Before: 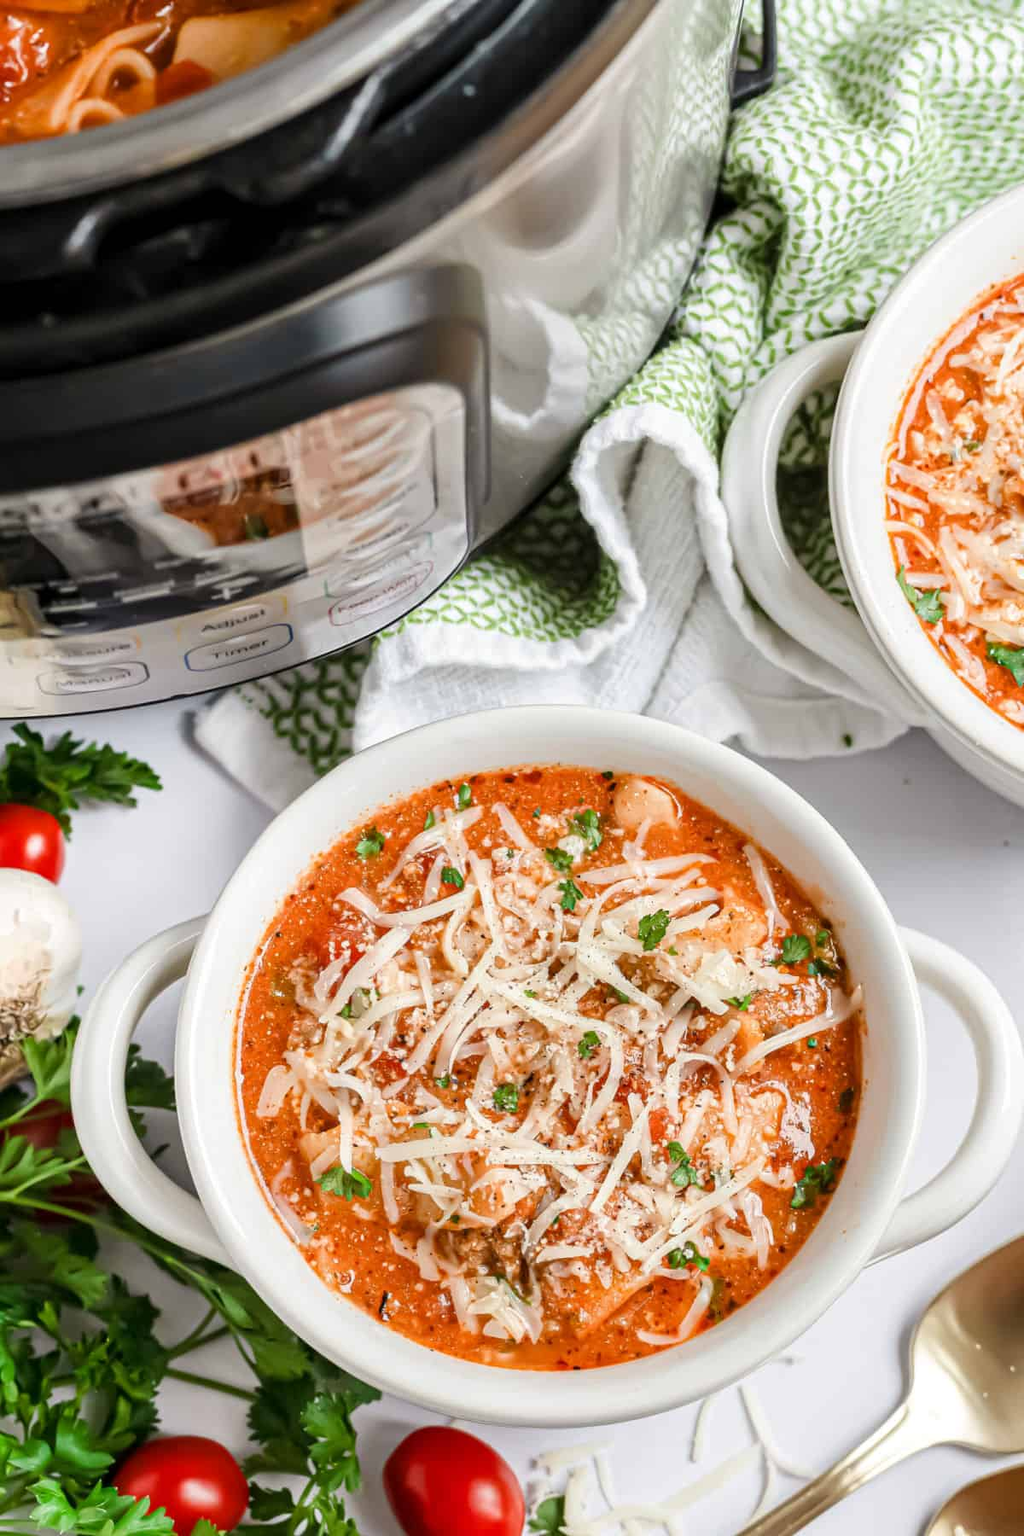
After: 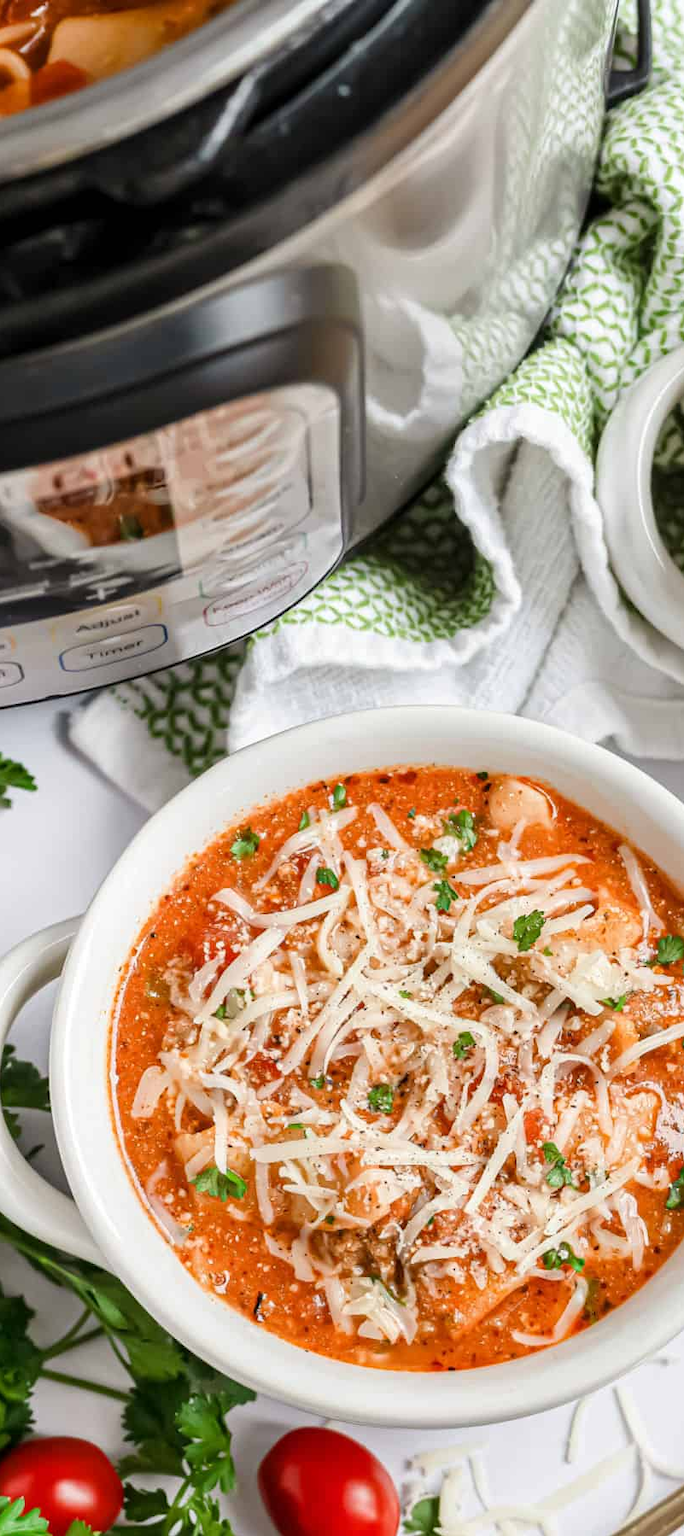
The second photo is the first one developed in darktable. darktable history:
crop and rotate: left 12.282%, right 20.834%
